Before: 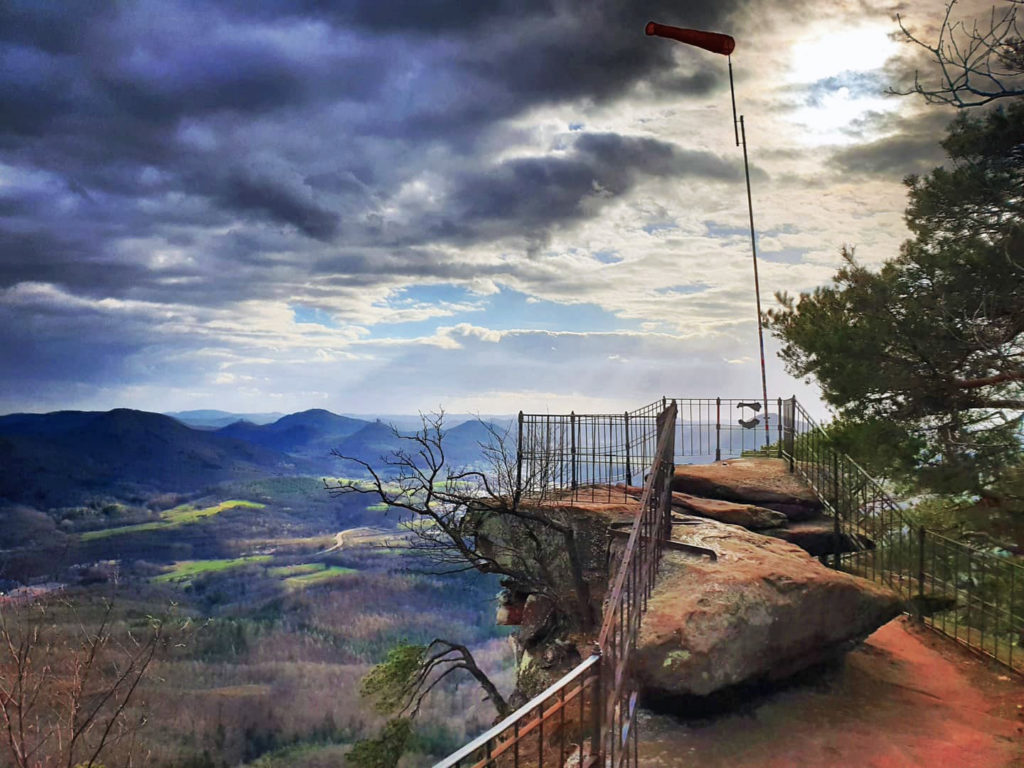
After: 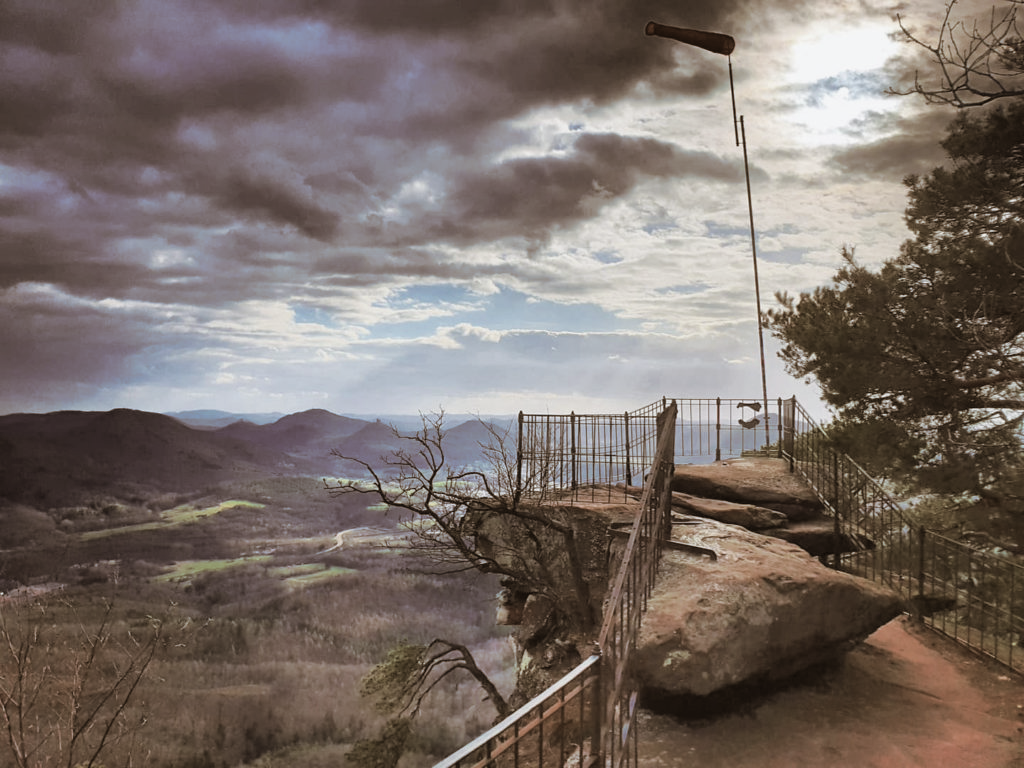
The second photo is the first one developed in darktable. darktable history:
contrast brightness saturation: contrast -0.05, saturation -0.41
split-toning: shadows › hue 32.4°, shadows › saturation 0.51, highlights › hue 180°, highlights › saturation 0, balance -60.17, compress 55.19%
